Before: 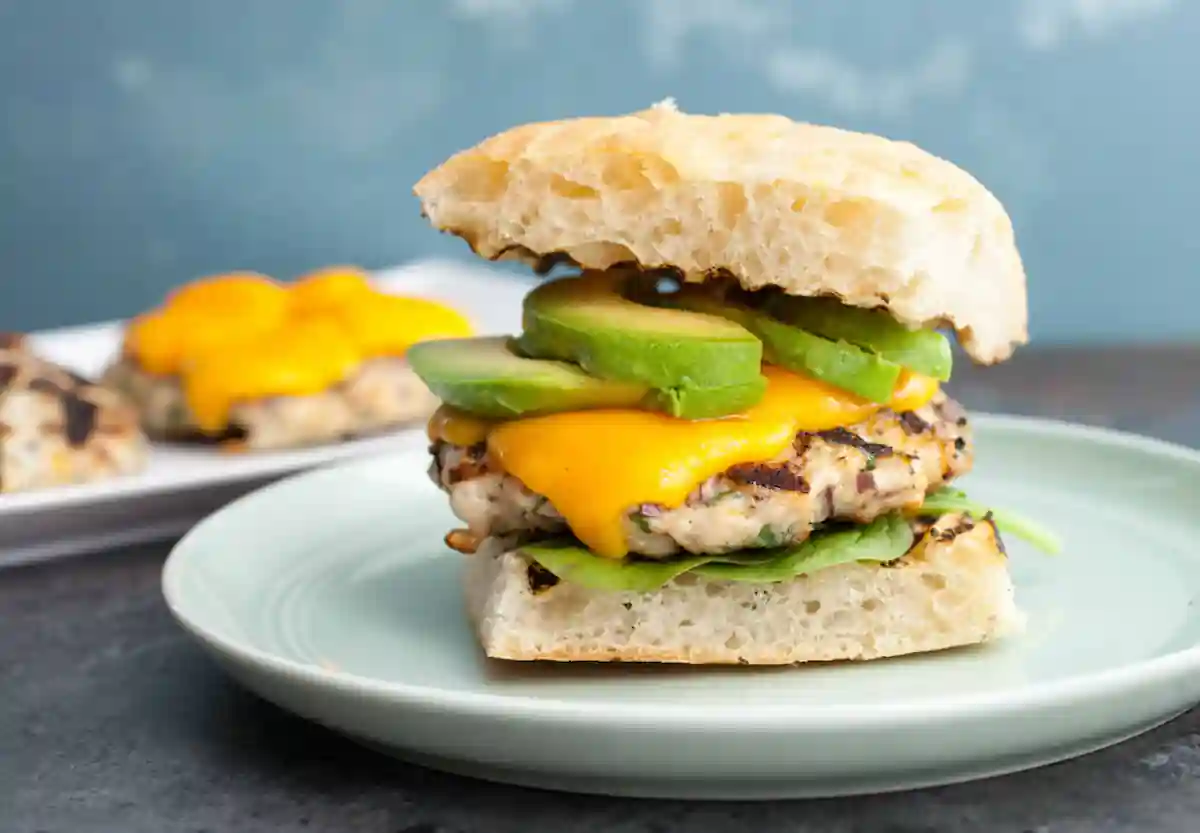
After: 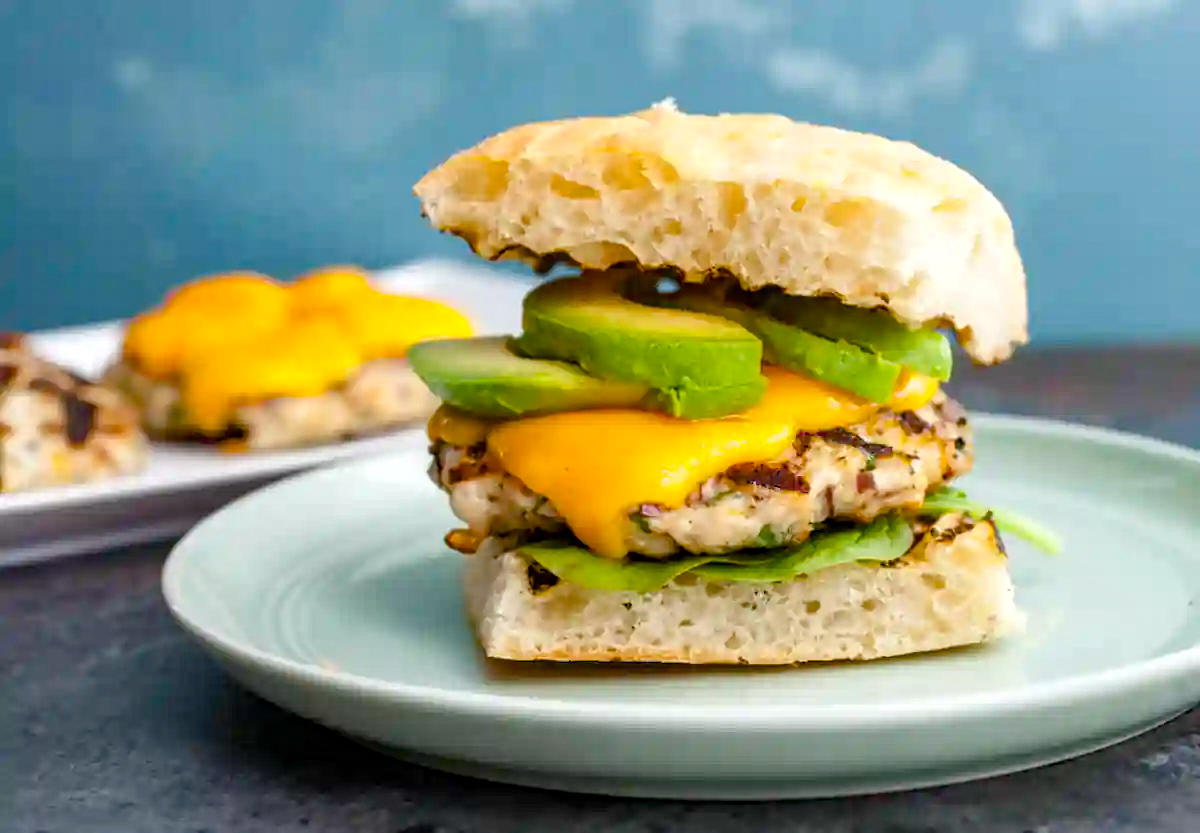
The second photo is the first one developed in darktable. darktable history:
color correction: highlights a* 0.067, highlights b* -0.528
local contrast: on, module defaults
color balance rgb: linear chroma grading › global chroma 14.406%, perceptual saturation grading › global saturation 25.315%, perceptual saturation grading › highlights -28.746%, perceptual saturation grading › shadows 33.663%
haze removal: compatibility mode true, adaptive false
